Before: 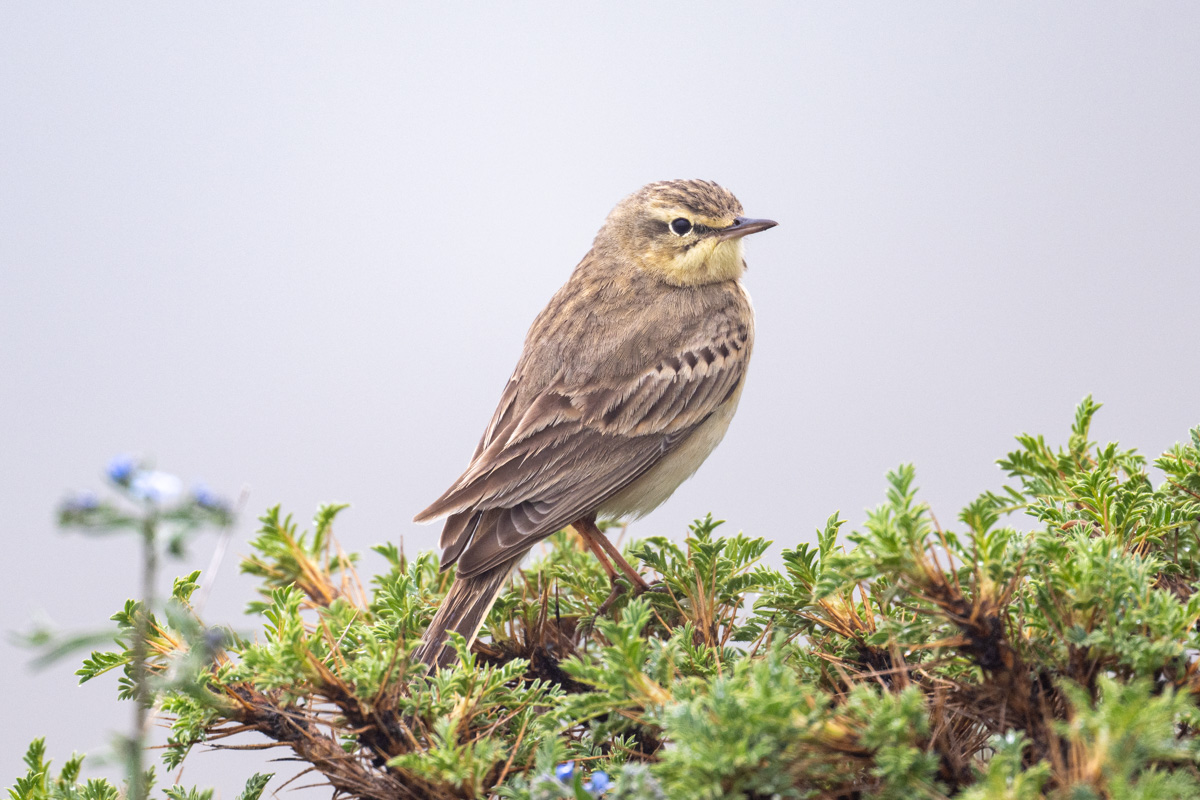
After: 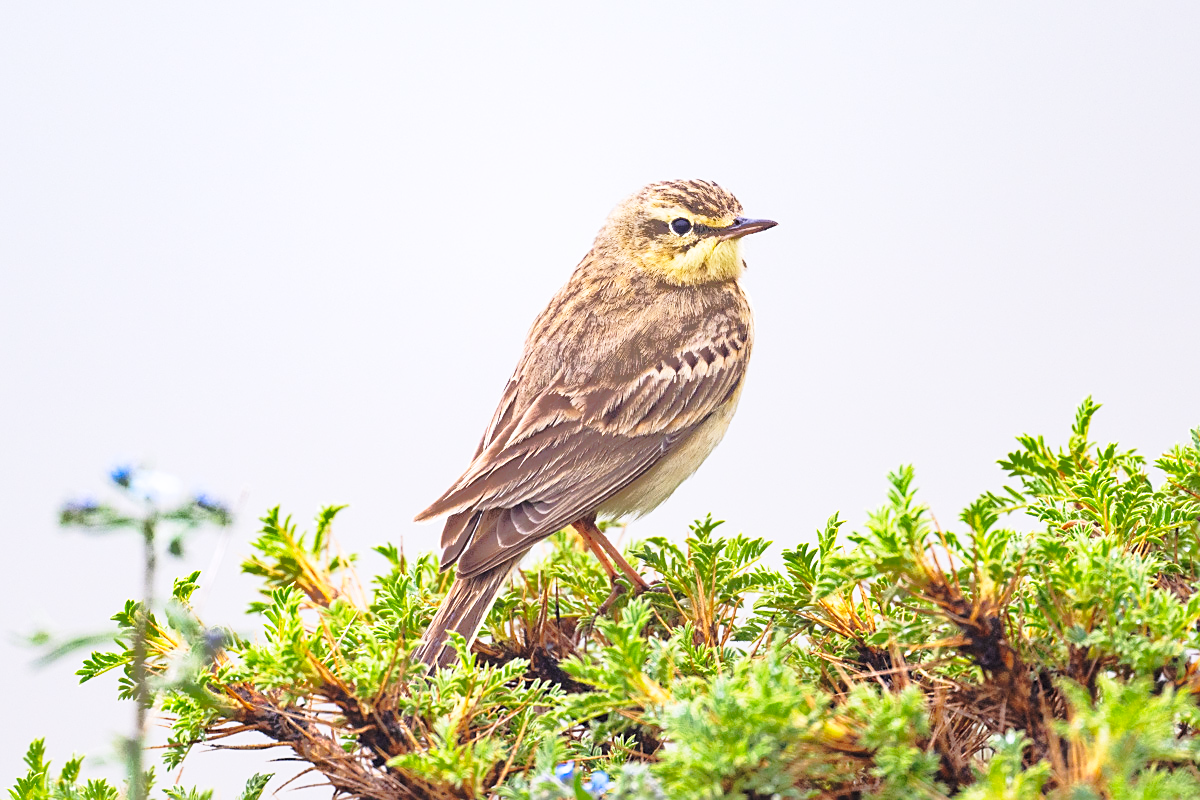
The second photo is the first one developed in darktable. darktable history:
contrast brightness saturation: contrast 0.2, brightness 0.16, saturation 0.22
base curve: curves: ch0 [(0, 0) (0.028, 0.03) (0.121, 0.232) (0.46, 0.748) (0.859, 0.968) (1, 1)], preserve colors none
sharpen: on, module defaults
shadows and highlights: shadows 40, highlights -60
